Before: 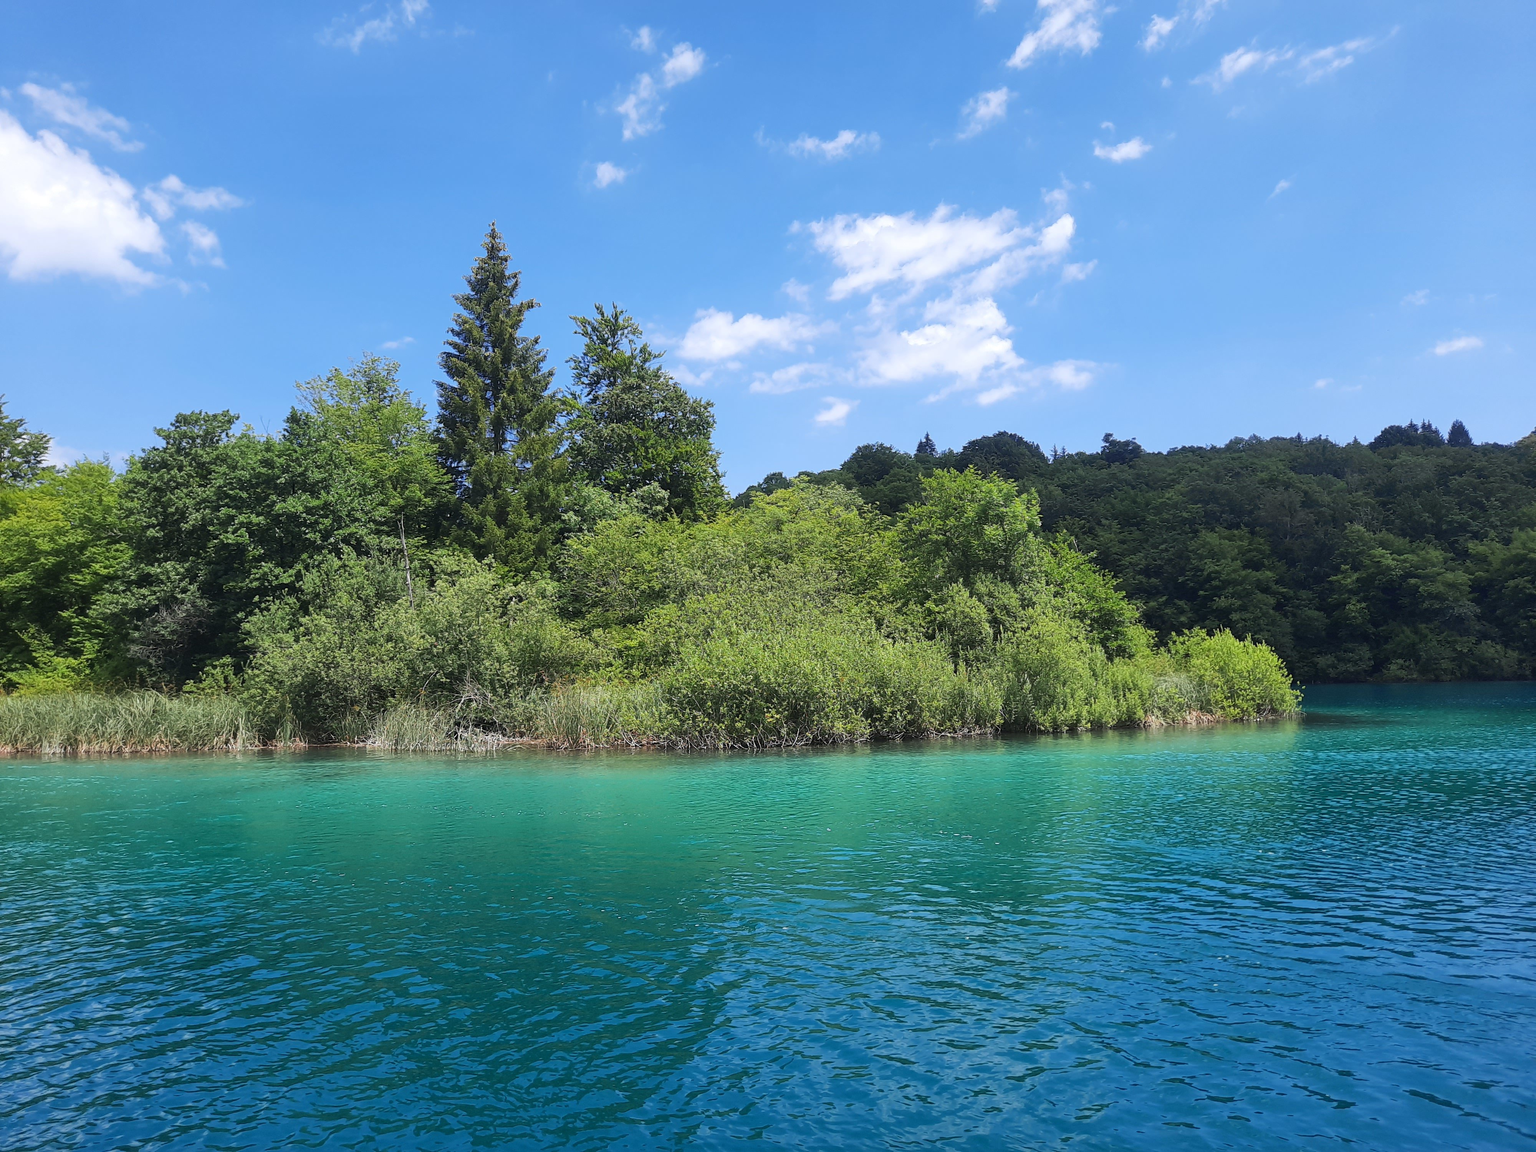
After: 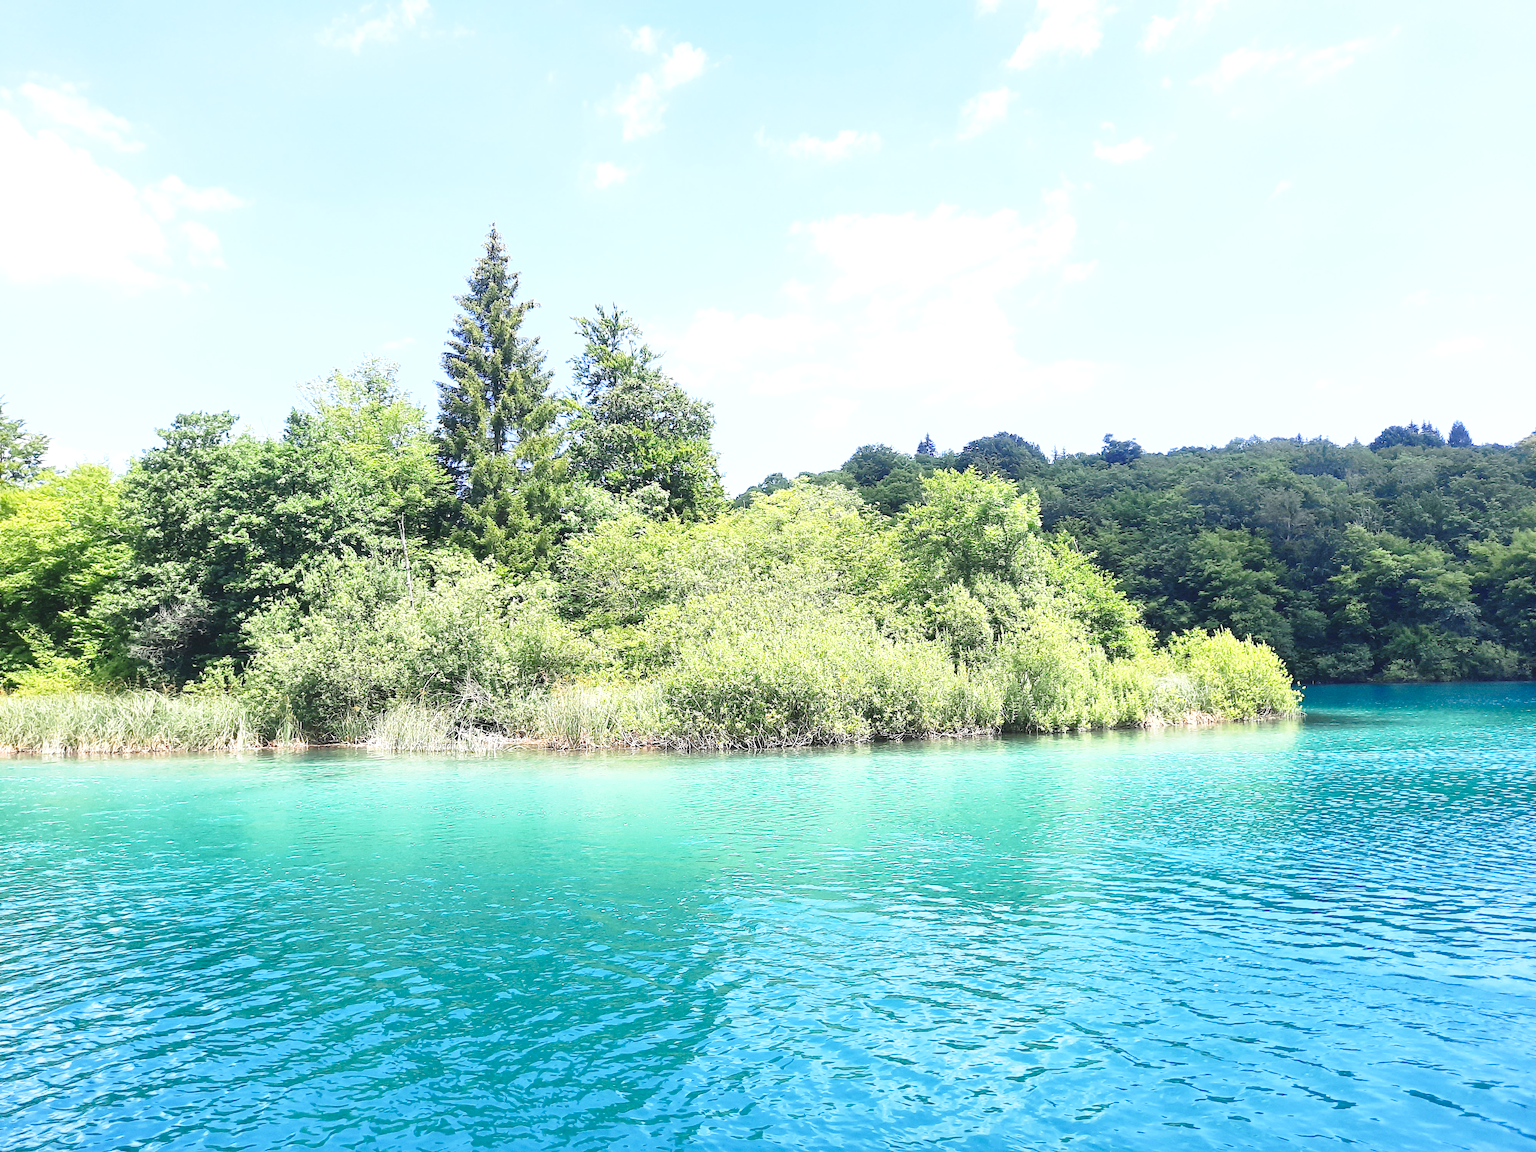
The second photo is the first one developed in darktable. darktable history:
base curve: curves: ch0 [(0, 0) (0.028, 0.03) (0.121, 0.232) (0.46, 0.748) (0.859, 0.968) (1, 1)], preserve colors none
exposure: black level correction 0, exposure 1.199 EV, compensate highlight preservation false
